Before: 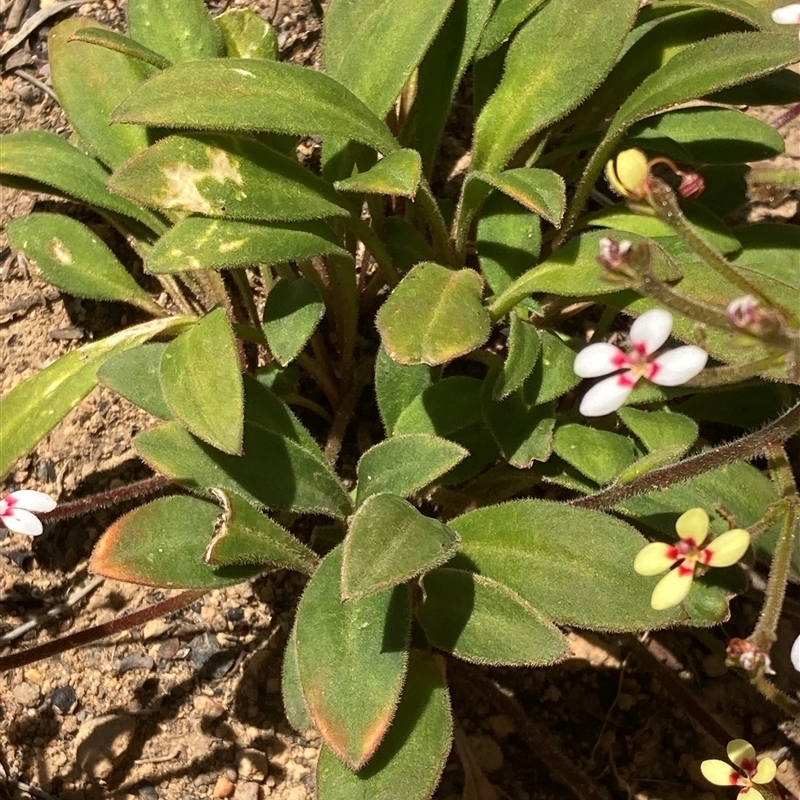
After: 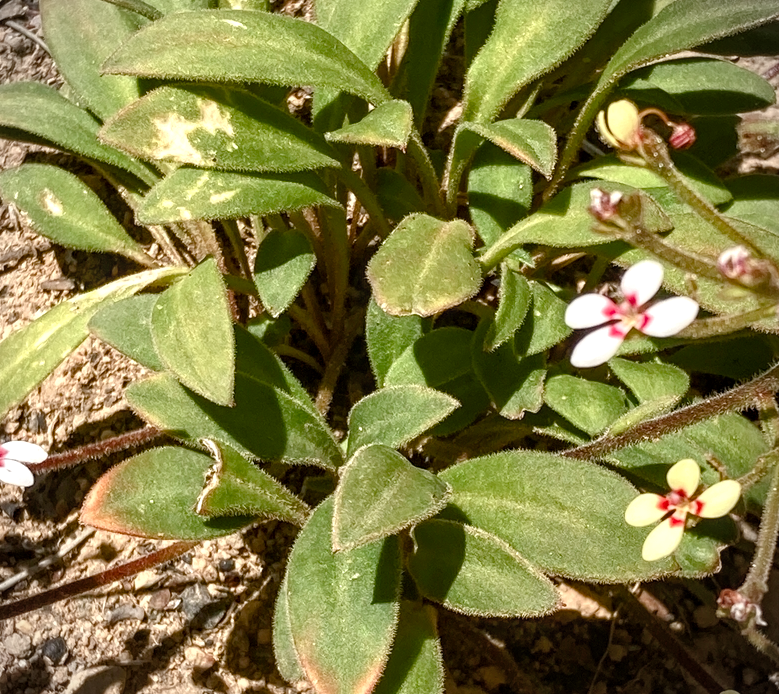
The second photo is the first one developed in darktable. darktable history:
crop: left 1.139%, top 6.152%, right 1.461%, bottom 6.973%
color balance rgb: shadows lift › chroma 1.019%, shadows lift › hue 240.82°, perceptual saturation grading › global saturation 20%, perceptual saturation grading › highlights -50.184%, perceptual saturation grading › shadows 31.073%, perceptual brilliance grading › global brilliance 2.533%, perceptual brilliance grading › highlights -3.124%, perceptual brilliance grading › shadows 3.199%, global vibrance 9.17%
exposure: black level correction 0.001, exposure 0.498 EV, compensate highlight preservation false
vignetting: fall-off start 91.5%
local contrast: on, module defaults
